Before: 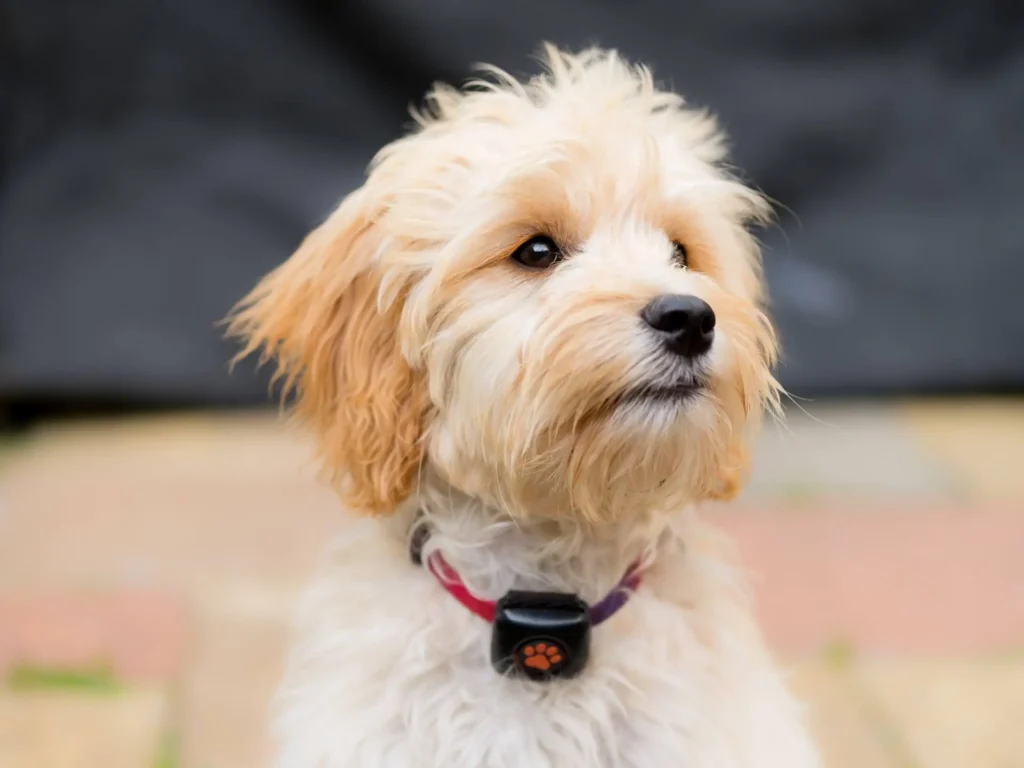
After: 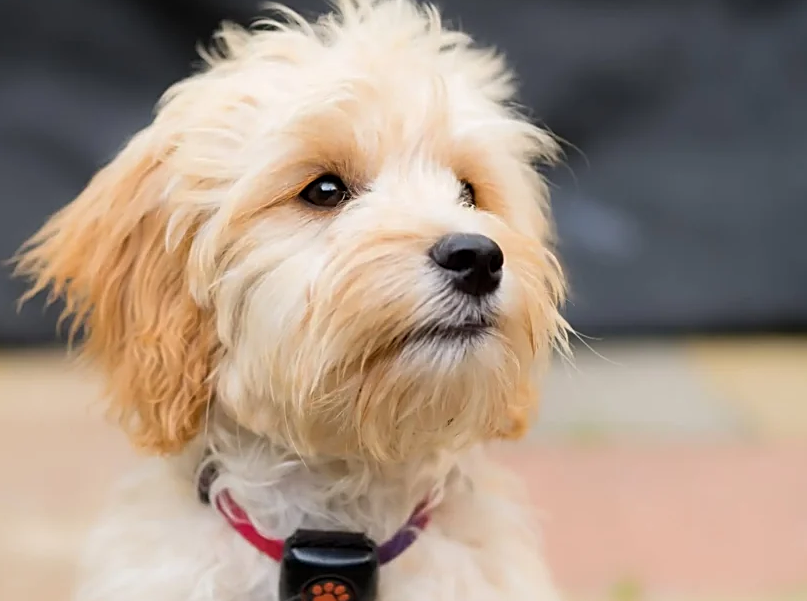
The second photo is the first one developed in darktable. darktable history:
crop and rotate: left 20.715%, top 8.061%, right 0.466%, bottom 13.631%
sharpen: on, module defaults
